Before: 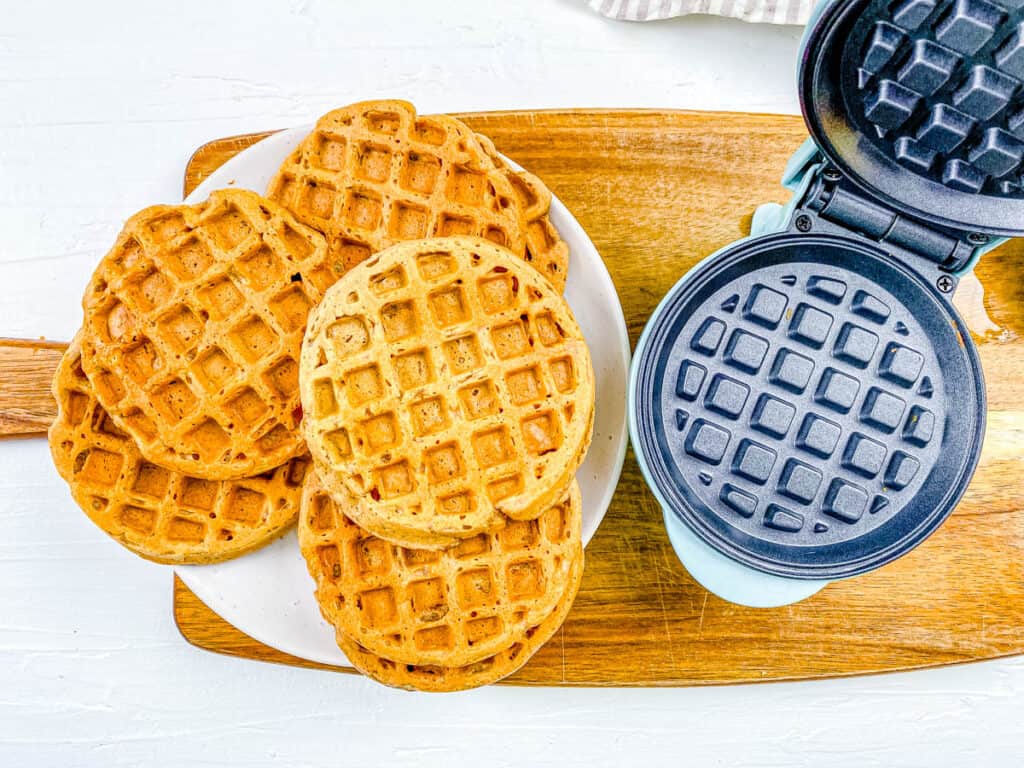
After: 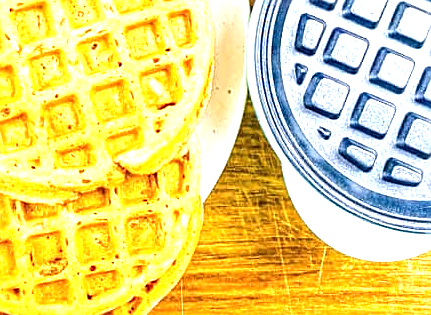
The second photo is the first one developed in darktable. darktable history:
crop: left 37.221%, top 45.169%, right 20.63%, bottom 13.777%
sharpen: amount 0.478
exposure: black level correction 0.001, exposure 1.398 EV, compensate exposure bias true, compensate highlight preservation false
